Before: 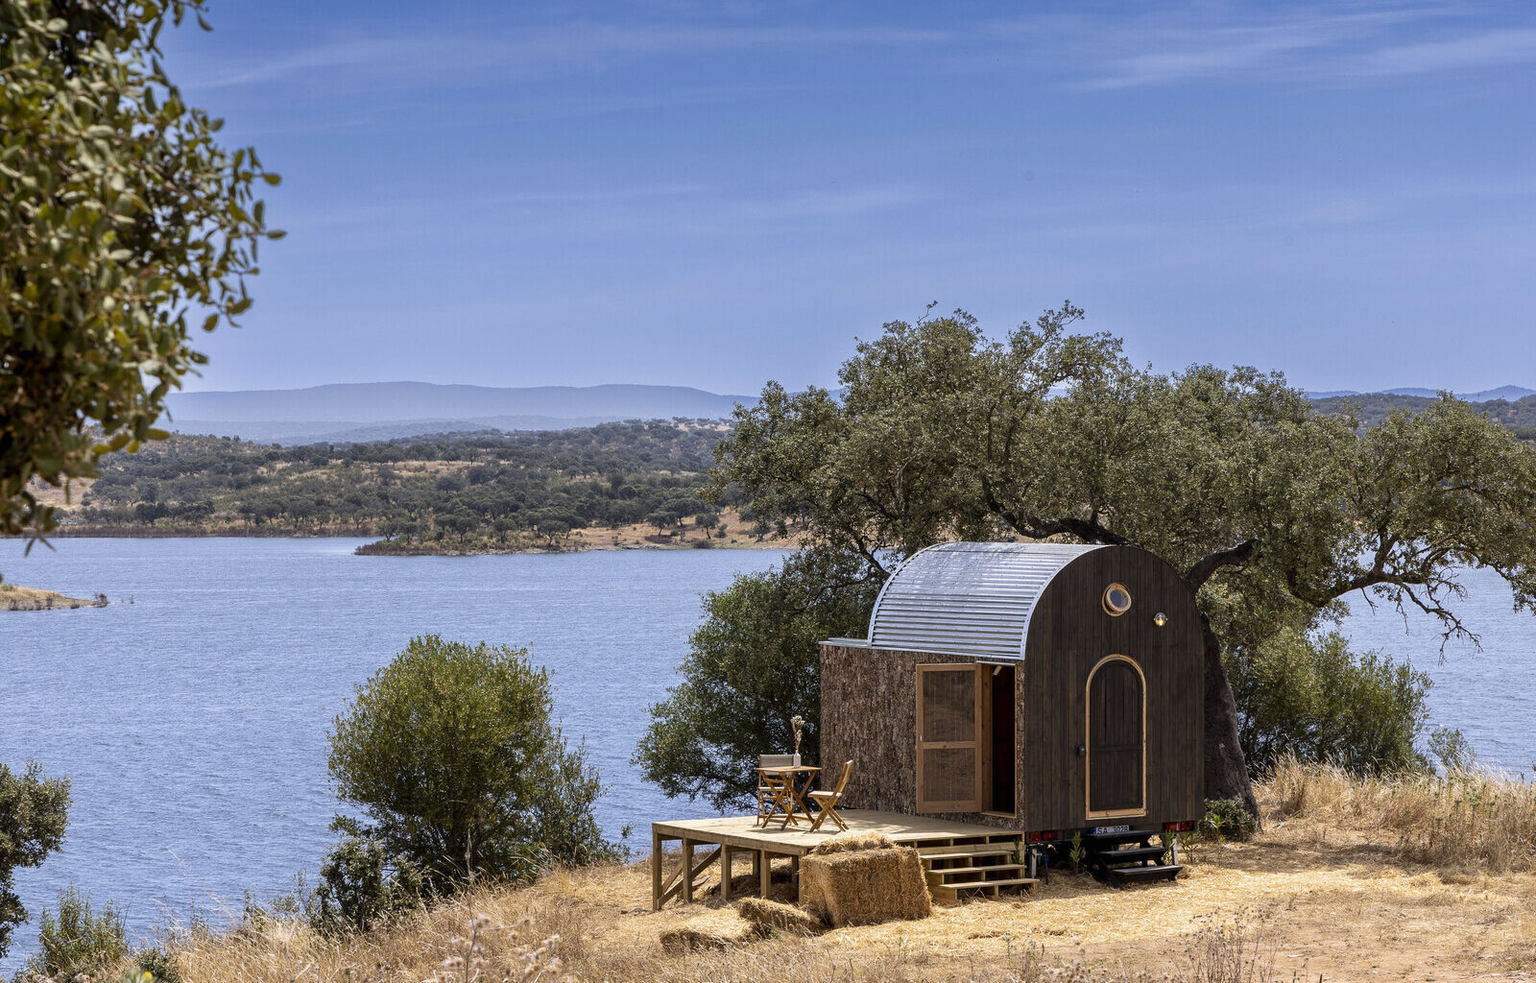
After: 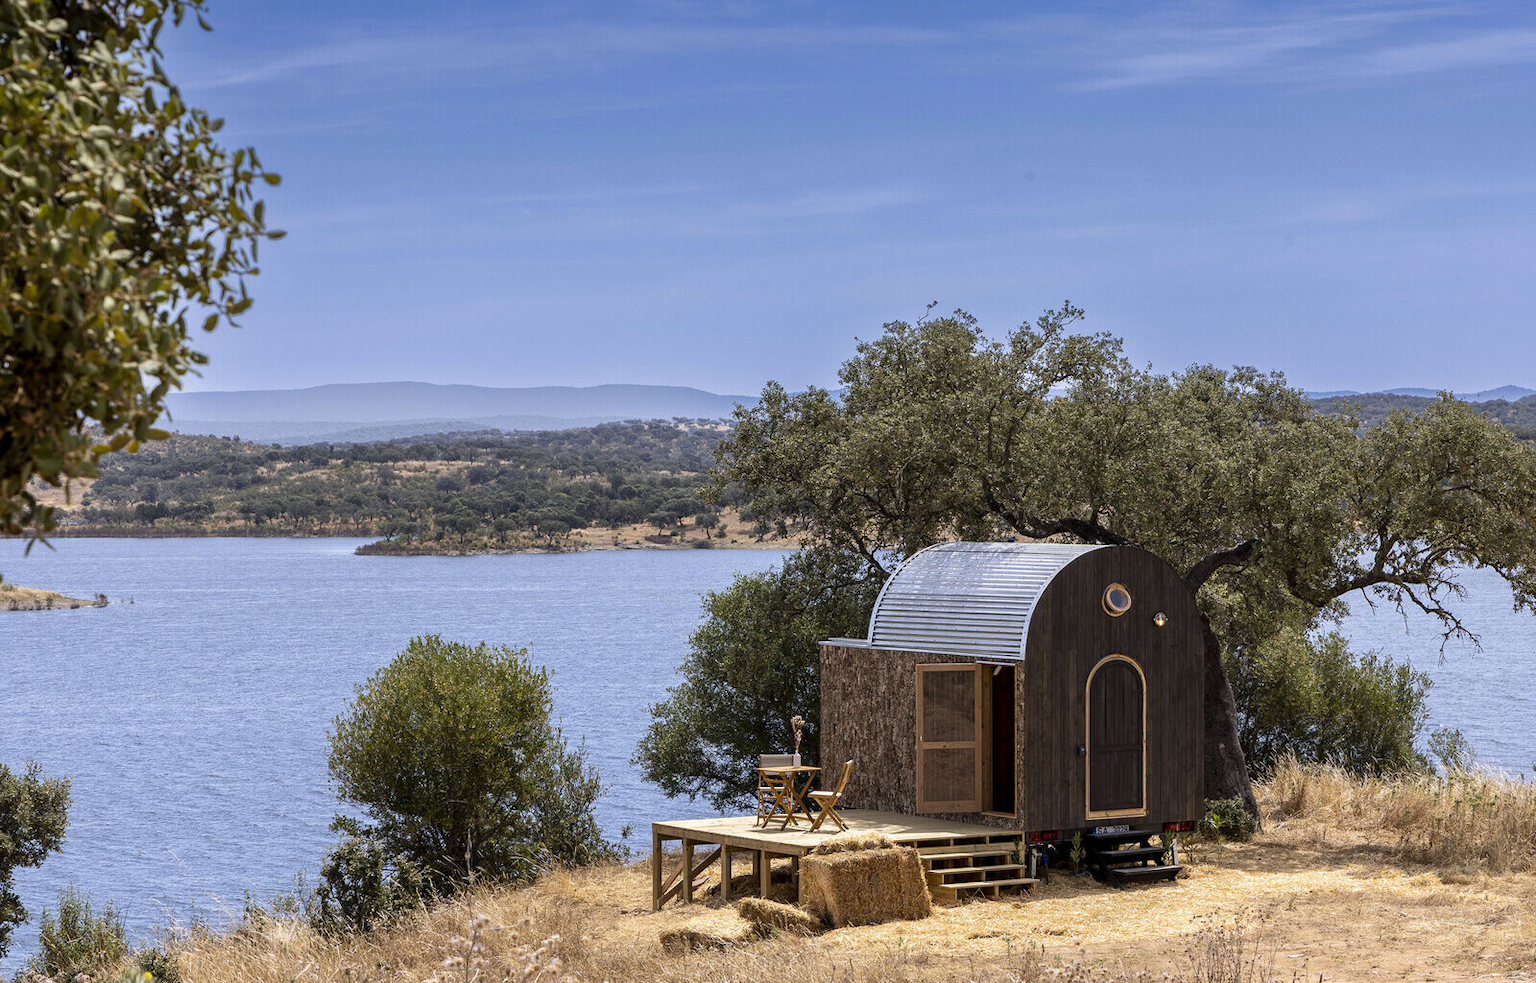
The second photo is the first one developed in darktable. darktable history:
levels: levels [0, 0.492, 0.984]
color correction: highlights b* 0.059, saturation 0.993
tone equalizer: edges refinement/feathering 500, mask exposure compensation -1.57 EV, preserve details no
